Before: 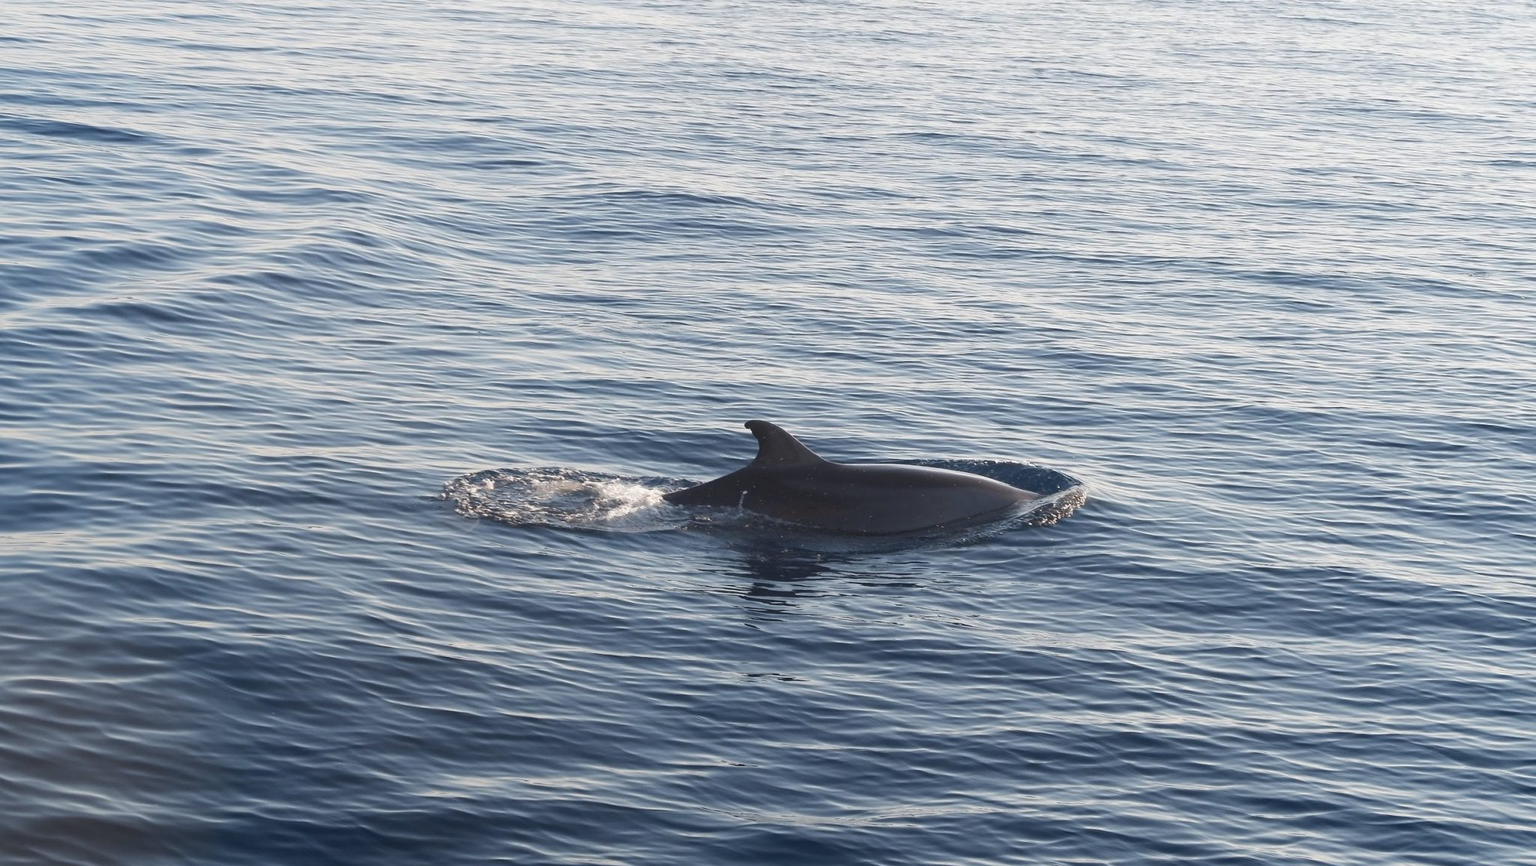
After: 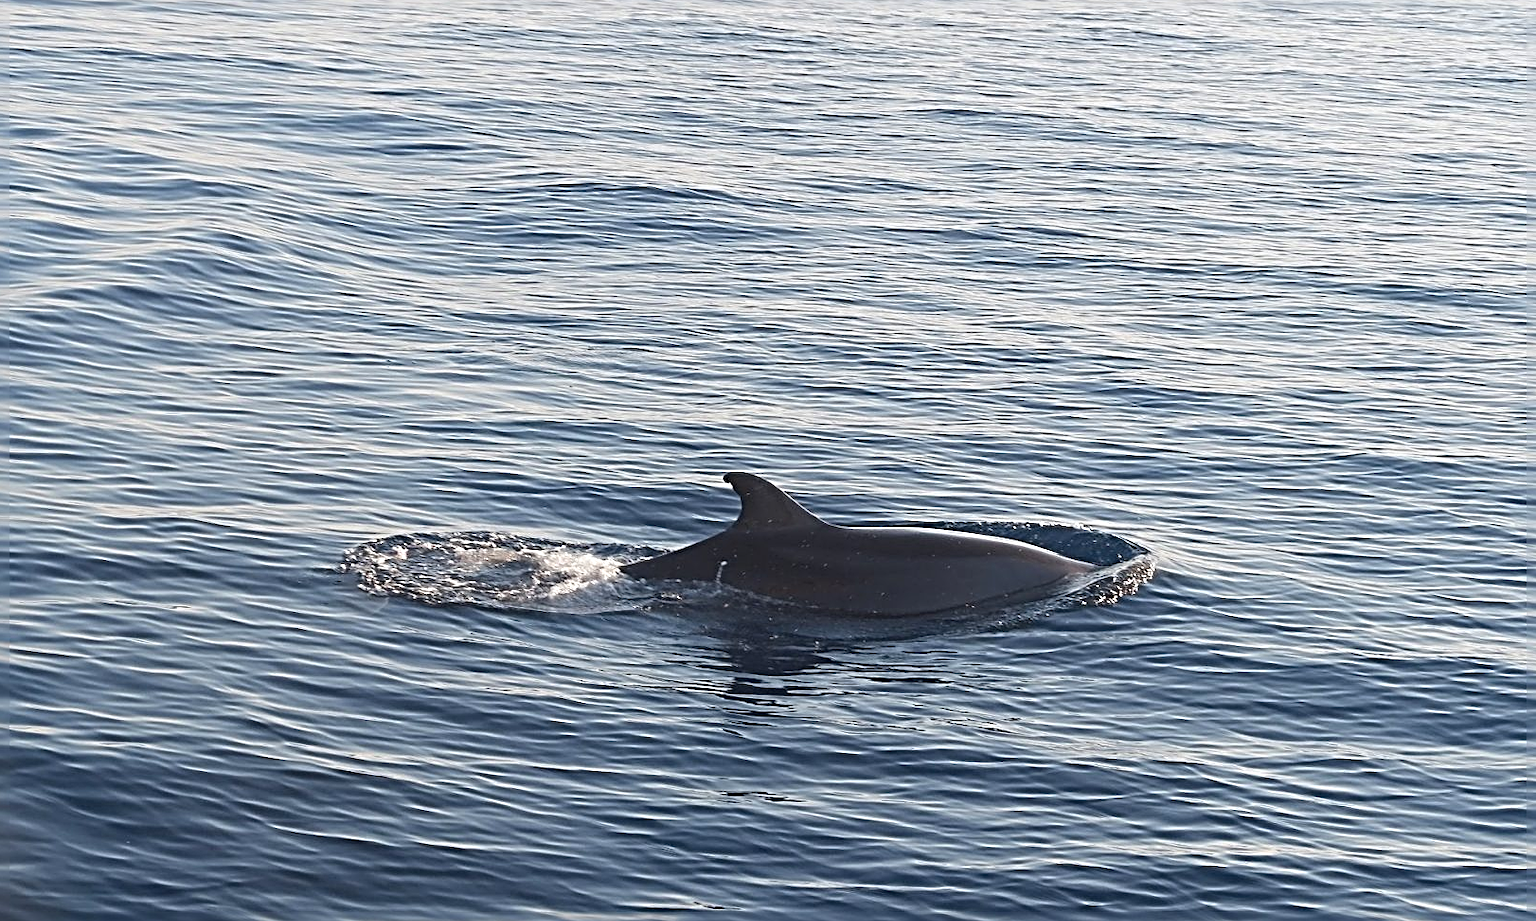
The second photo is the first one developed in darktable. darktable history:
crop: left 11.225%, top 5.381%, right 9.565%, bottom 10.314%
sharpen: radius 3.69, amount 0.928
color correction: saturation 1.1
